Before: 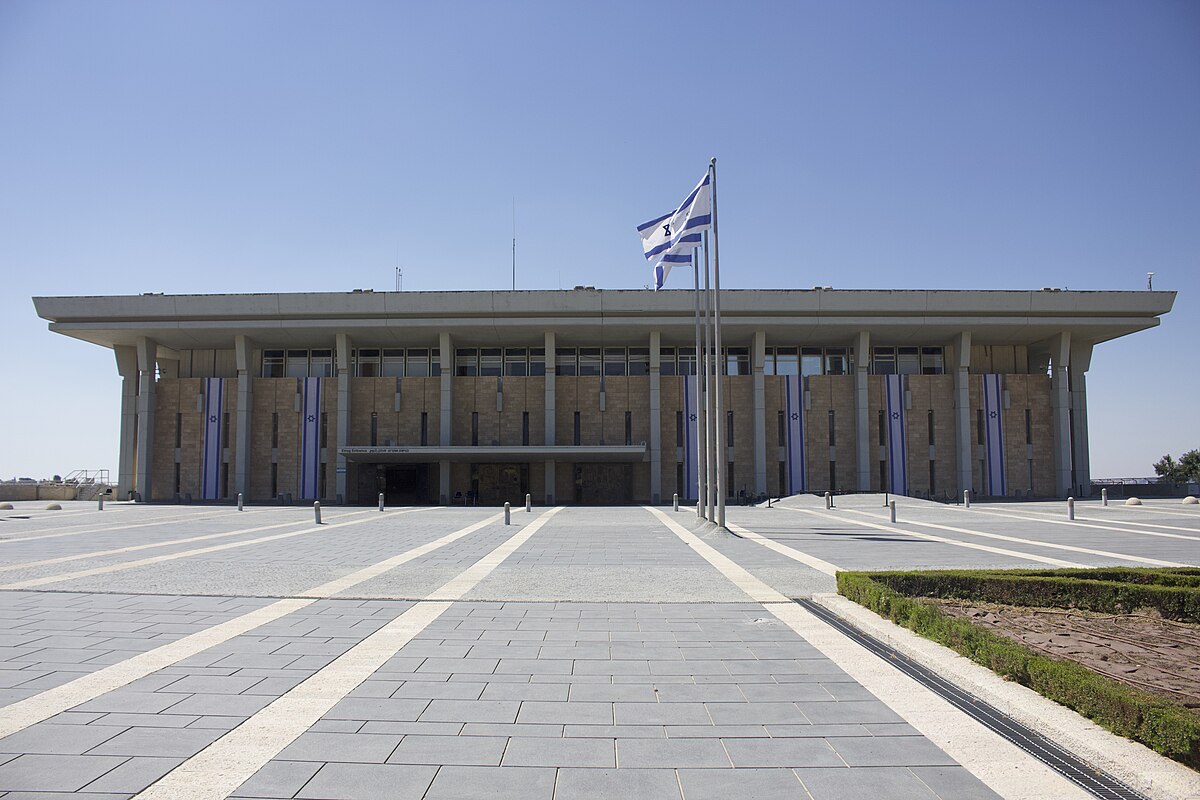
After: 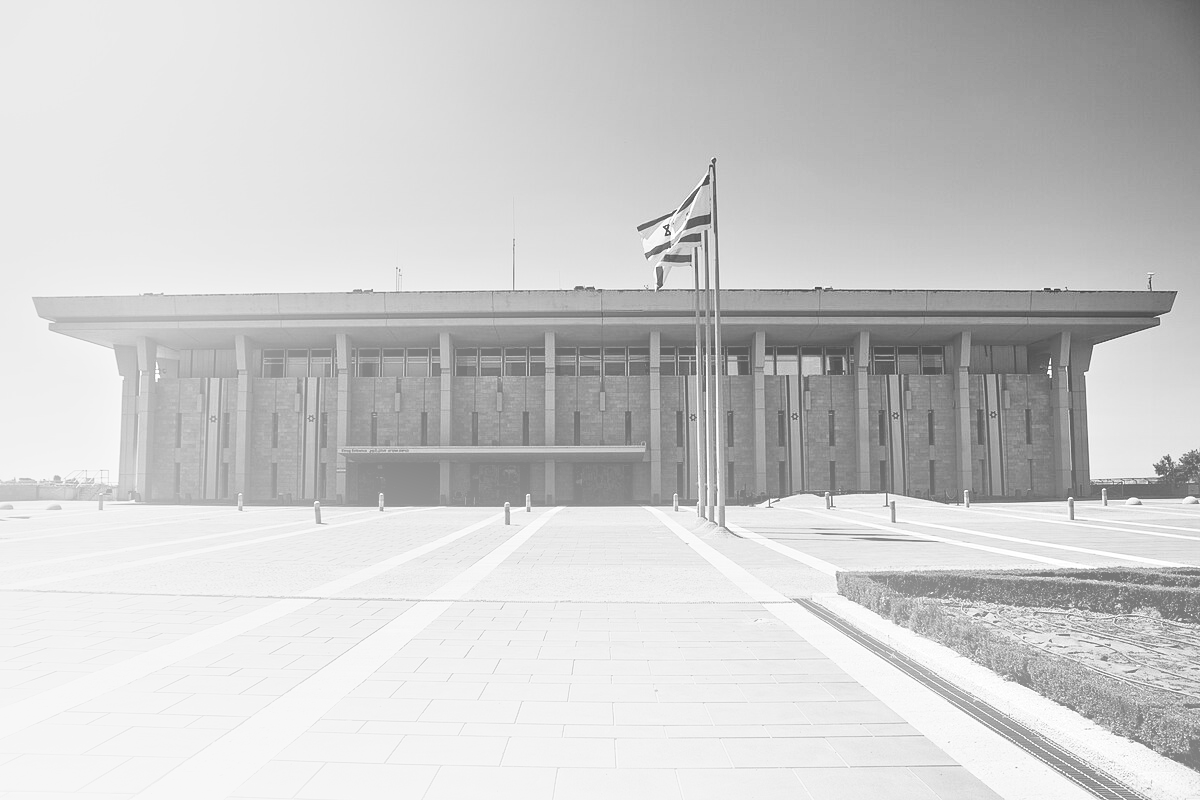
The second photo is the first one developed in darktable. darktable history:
monochrome: on, module defaults
contrast equalizer: y [[0.601, 0.6, 0.598, 0.598, 0.6, 0.601], [0.5 ×6], [0.5 ×6], [0 ×6], [0 ×6]]
color calibration: output R [1.063, -0.012, -0.003, 0], output B [-0.079, 0.047, 1, 0], illuminant custom, x 0.46, y 0.43, temperature 2642.66 K
bloom: size 38%, threshold 95%, strength 30%
contrast brightness saturation: contrast 0.24, brightness 0.09
